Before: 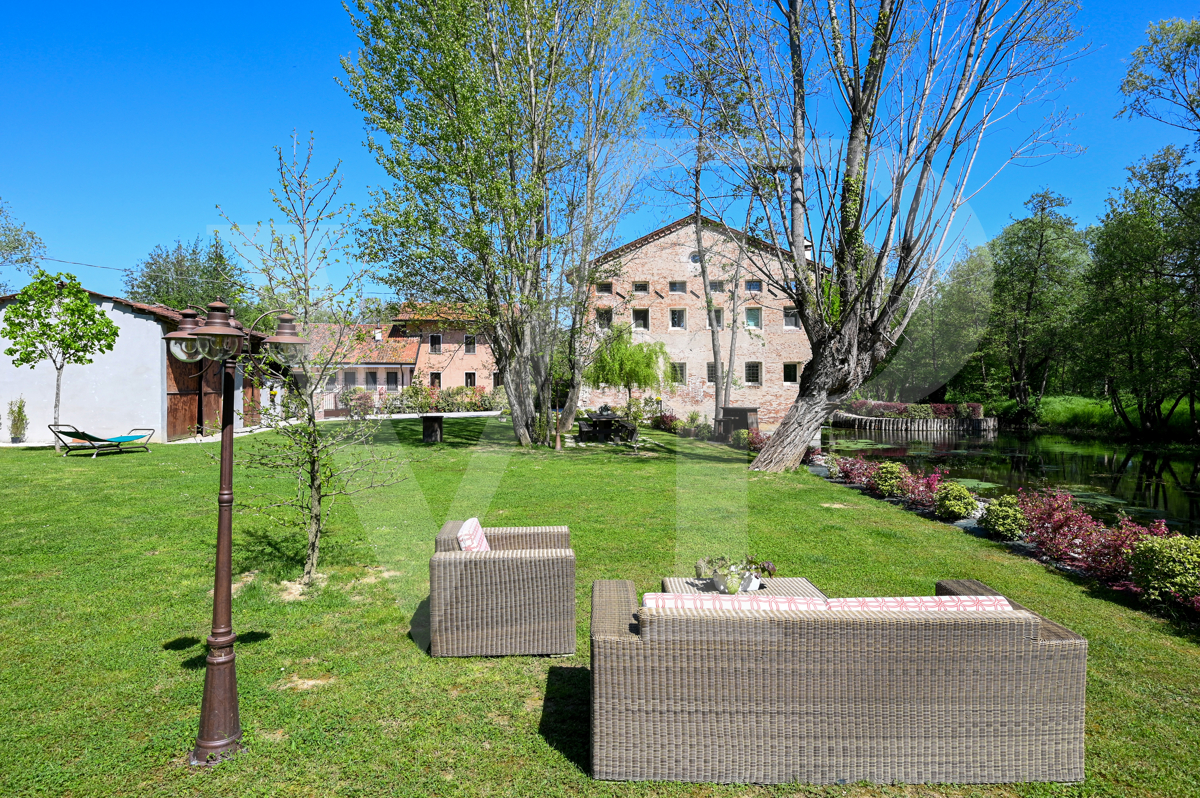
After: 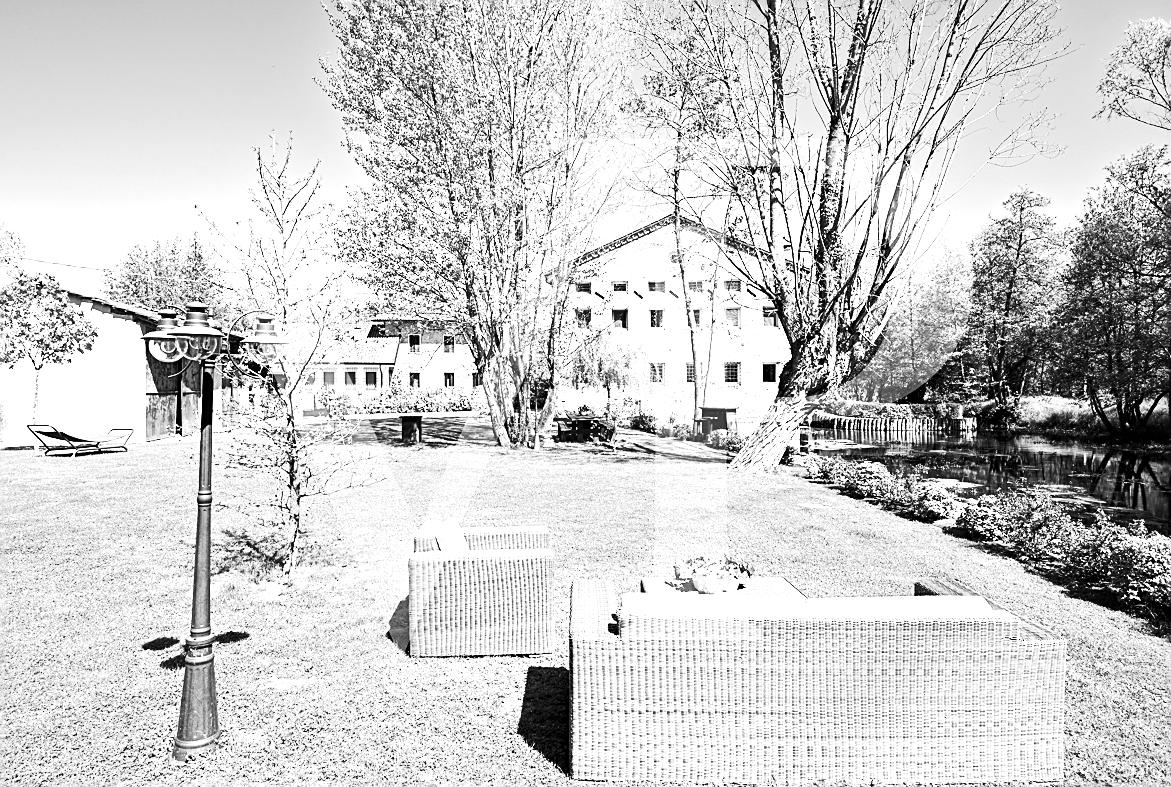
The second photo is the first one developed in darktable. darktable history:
monochrome: on, module defaults
contrast brightness saturation: contrast 0.28
haze removal: compatibility mode true, adaptive false
sharpen: on, module defaults
crop and rotate: left 1.774%, right 0.633%, bottom 1.28%
exposure: black level correction 0, exposure 2 EV, compensate highlight preservation false
color balance rgb: linear chroma grading › global chroma 23.15%, perceptual saturation grading › global saturation 28.7%, perceptual saturation grading › mid-tones 12.04%, perceptual saturation grading › shadows 10.19%, global vibrance 22.22%
